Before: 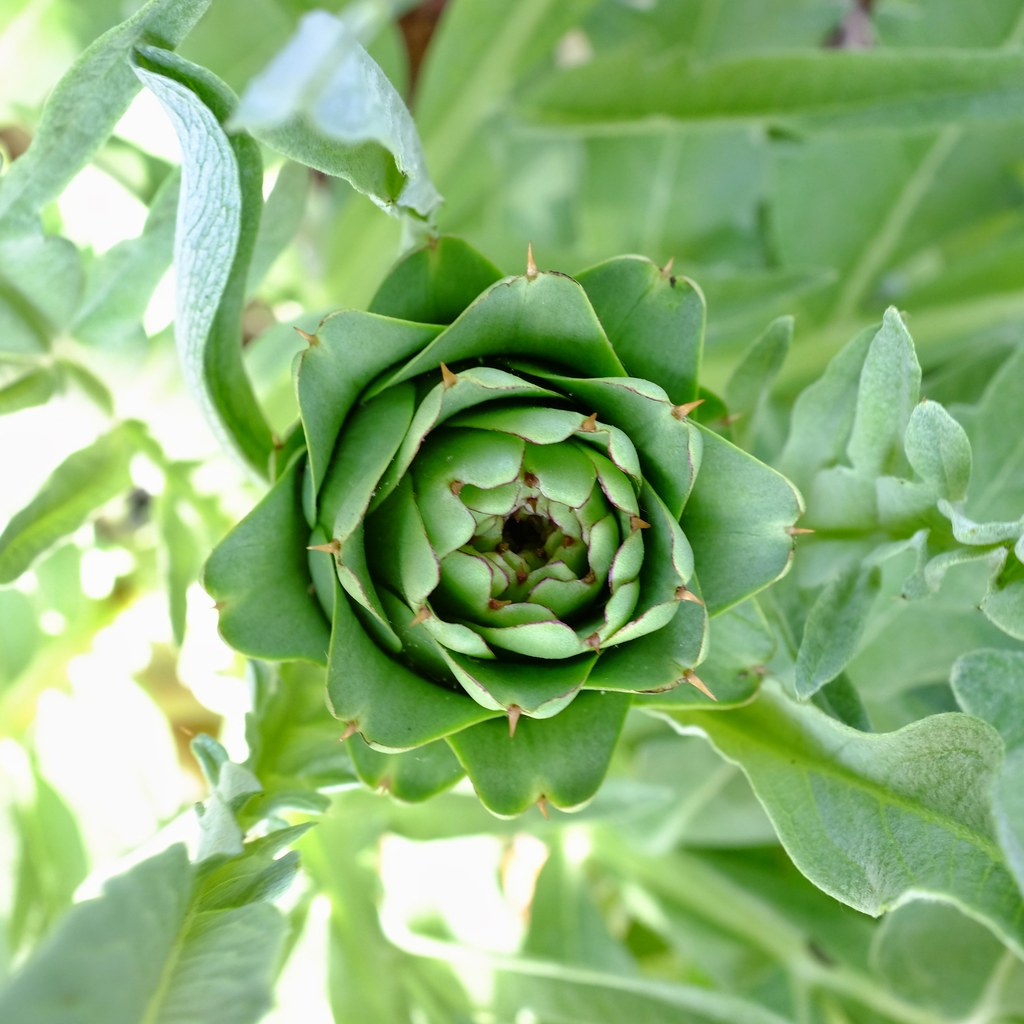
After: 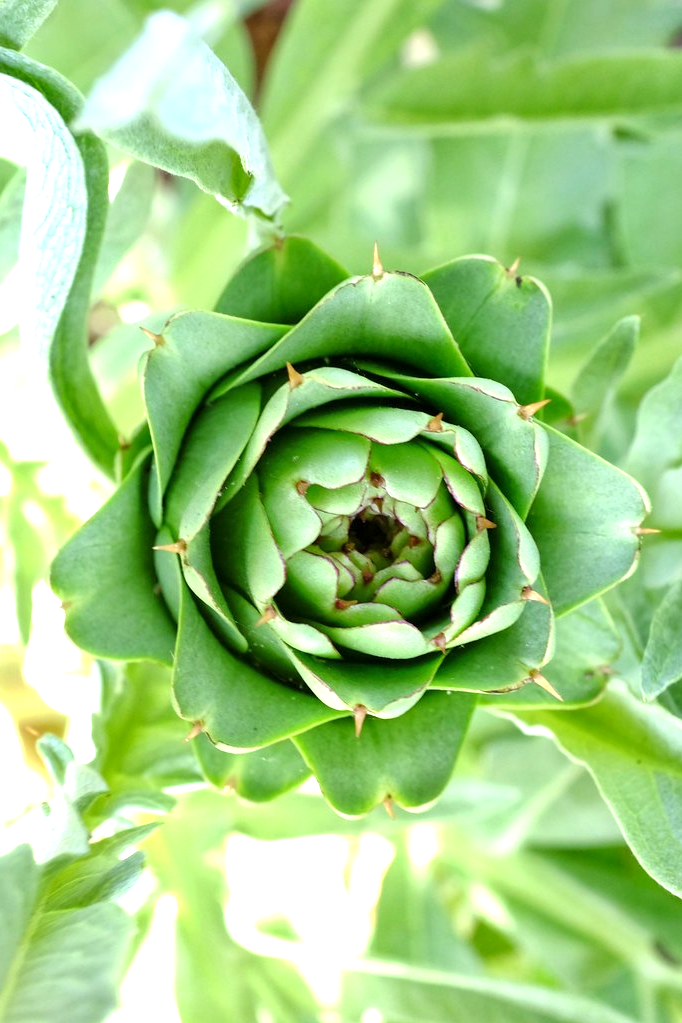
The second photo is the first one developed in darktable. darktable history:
crop and rotate: left 15.055%, right 18.278%
local contrast: highlights 100%, shadows 100%, detail 120%, midtone range 0.2
rgb levels: preserve colors max RGB
exposure: black level correction 0, exposure 0.7 EV, compensate exposure bias true, compensate highlight preservation false
